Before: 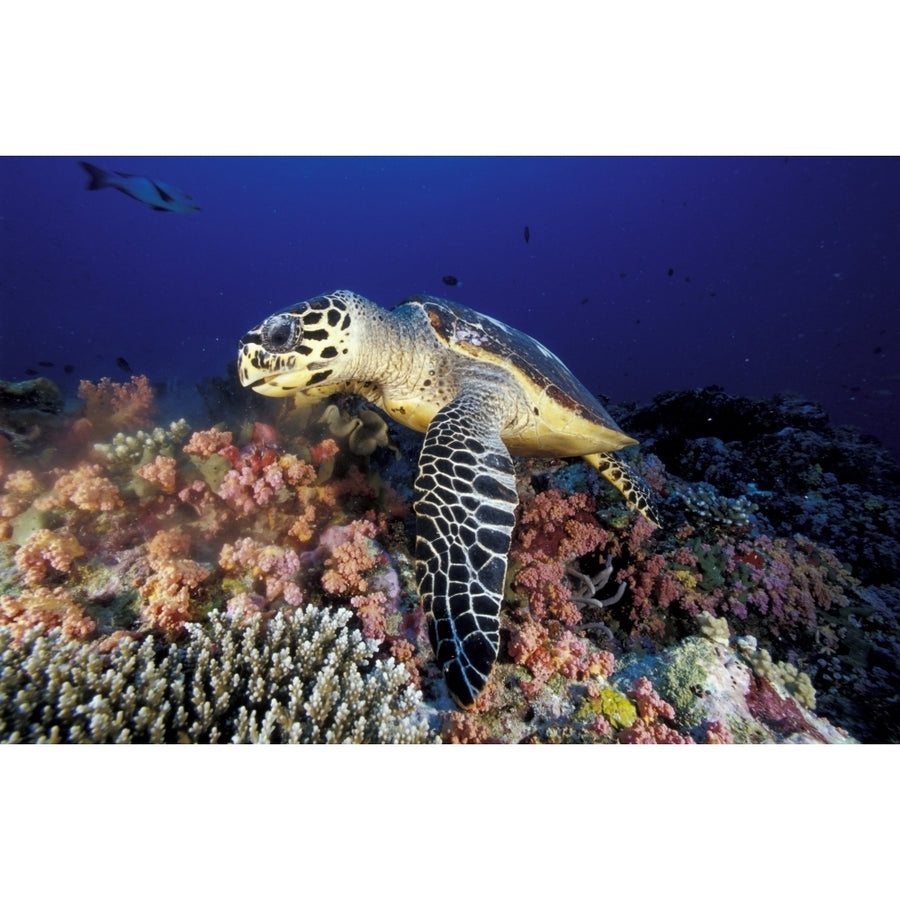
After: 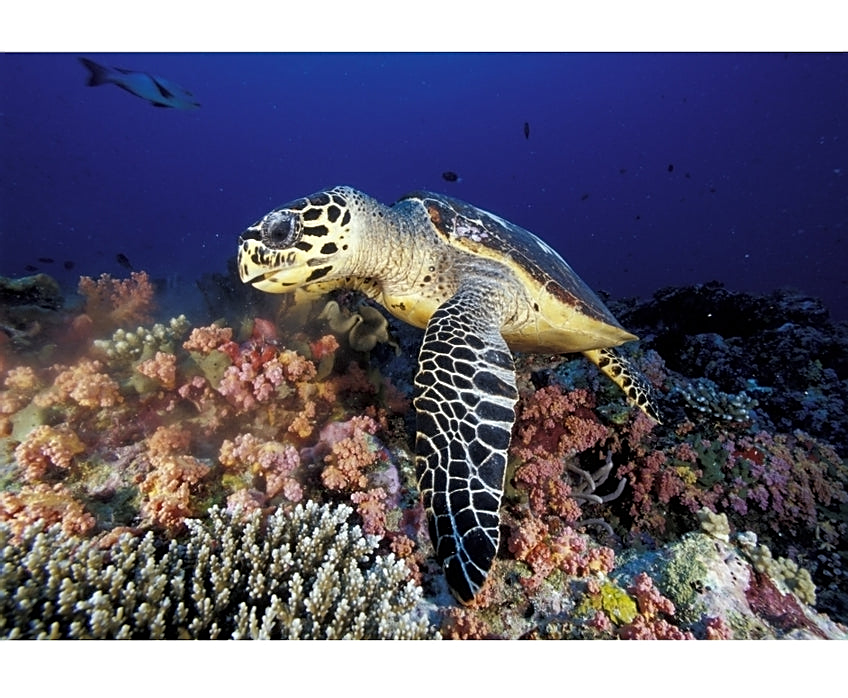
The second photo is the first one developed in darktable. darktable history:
sharpen: on, module defaults
crop and rotate: angle 0.03°, top 11.621%, right 5.694%, bottom 10.75%
